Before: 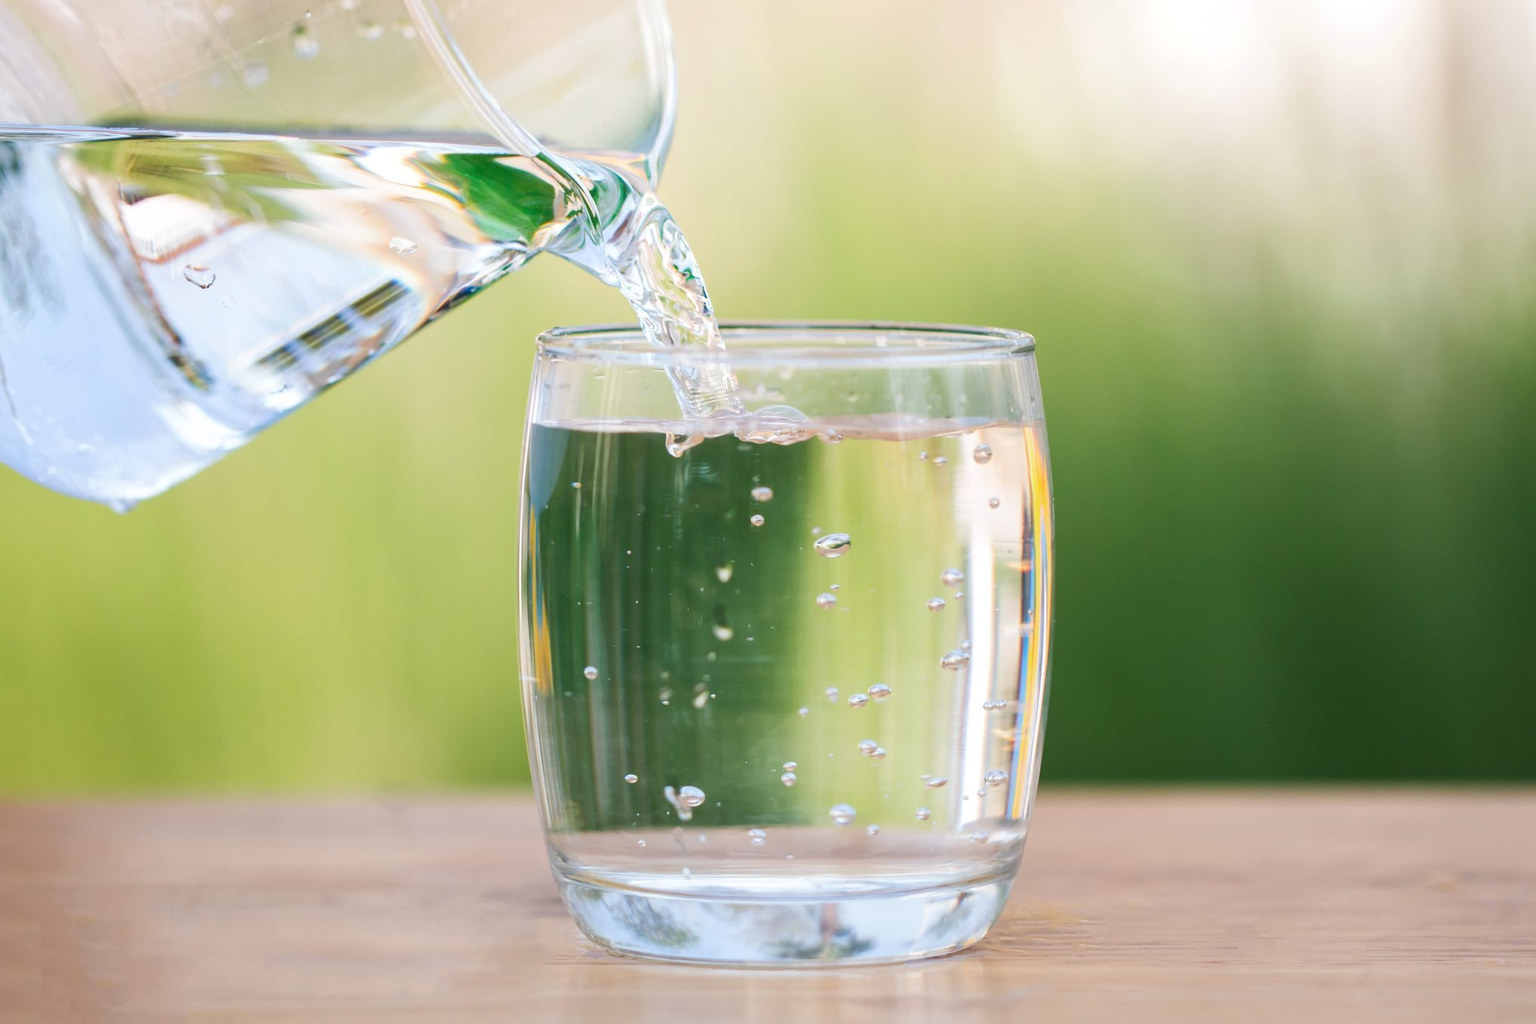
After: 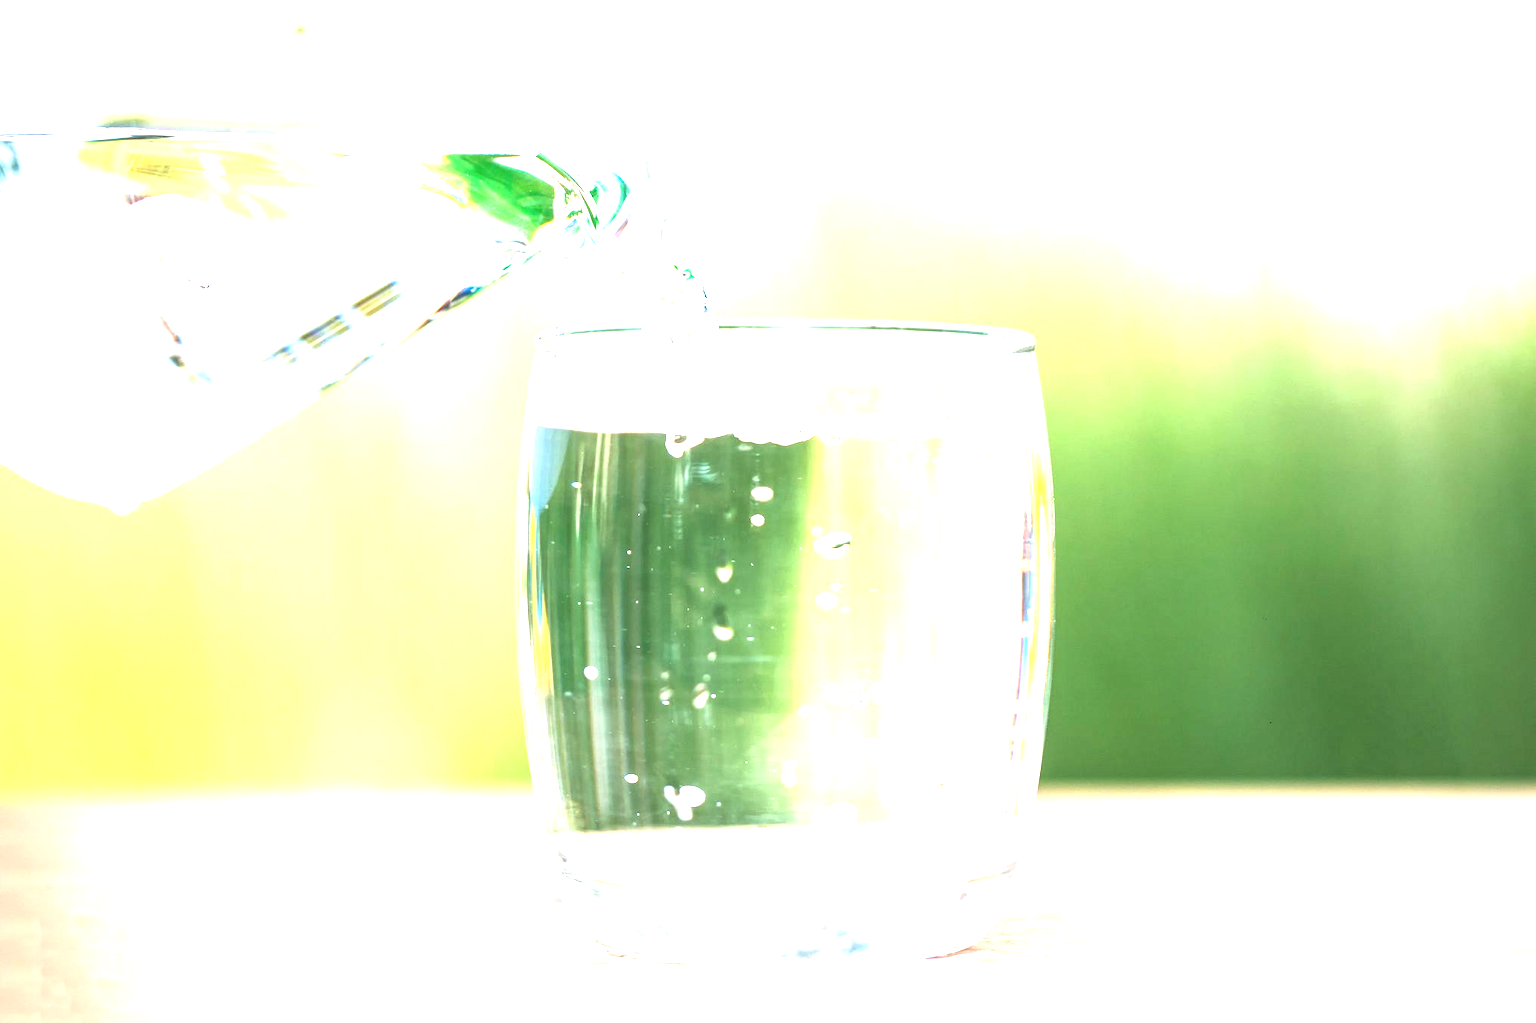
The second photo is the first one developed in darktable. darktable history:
local contrast: on, module defaults
exposure: black level correction 0, exposure 1.099 EV, compensate highlight preservation false
tone equalizer: -8 EV -0.714 EV, -7 EV -0.733 EV, -6 EV -0.619 EV, -5 EV -0.368 EV, -3 EV 0.388 EV, -2 EV 0.6 EV, -1 EV 0.695 EV, +0 EV 0.768 EV
